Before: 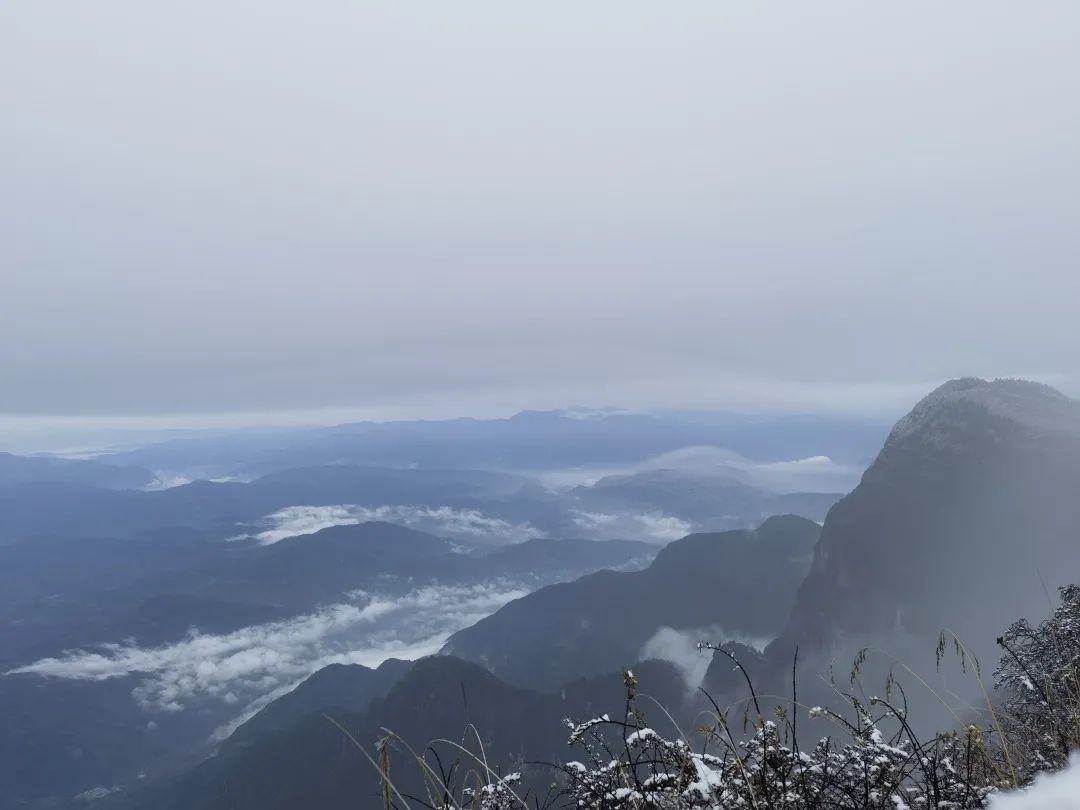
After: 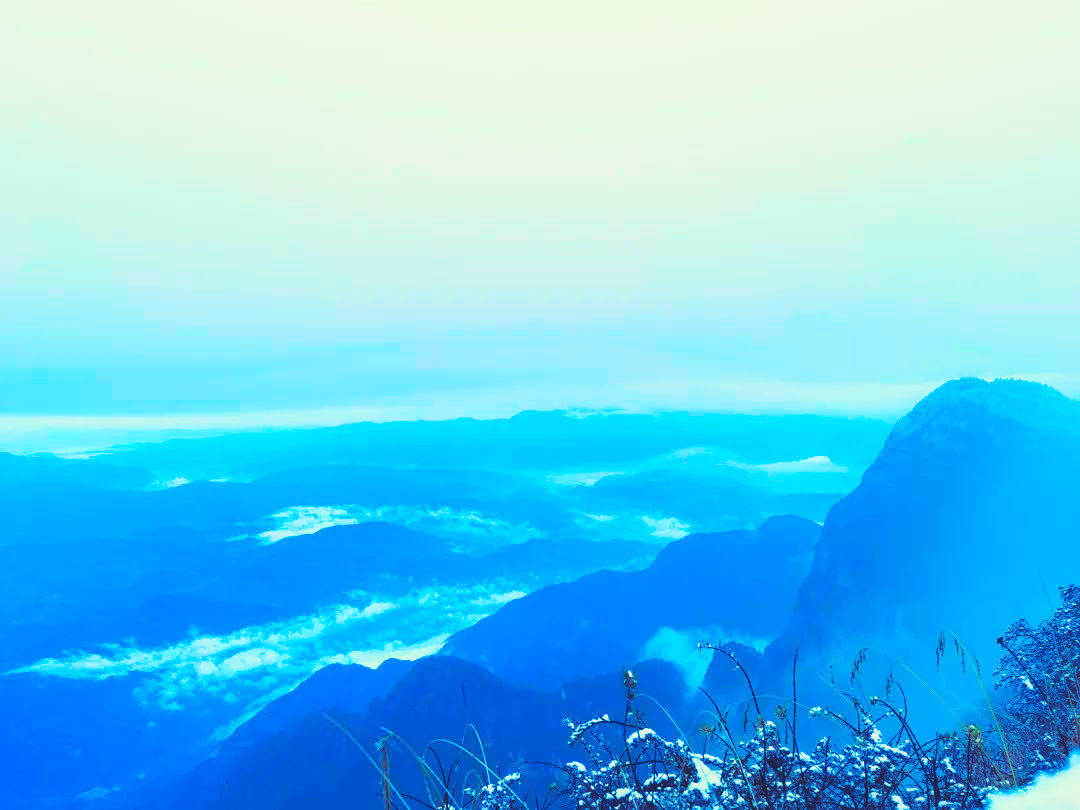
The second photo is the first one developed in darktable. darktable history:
color correction: saturation 2.15
exposure: black level correction 0, exposure 1.2 EV, compensate exposure bias true, compensate highlight preservation false
rgb curve: curves: ch0 [(0, 0.186) (0.314, 0.284) (0.576, 0.466) (0.805, 0.691) (0.936, 0.886)]; ch1 [(0, 0.186) (0.314, 0.284) (0.581, 0.534) (0.771, 0.746) (0.936, 0.958)]; ch2 [(0, 0.216) (0.275, 0.39) (1, 1)], mode RGB, independent channels, compensate middle gray true, preserve colors none
tone equalizer: on, module defaults
filmic rgb: black relative exposure -7.75 EV, white relative exposure 4.4 EV, threshold 3 EV, hardness 3.76, latitude 50%, contrast 1.1, color science v5 (2021), contrast in shadows safe, contrast in highlights safe, enable highlight reconstruction true
